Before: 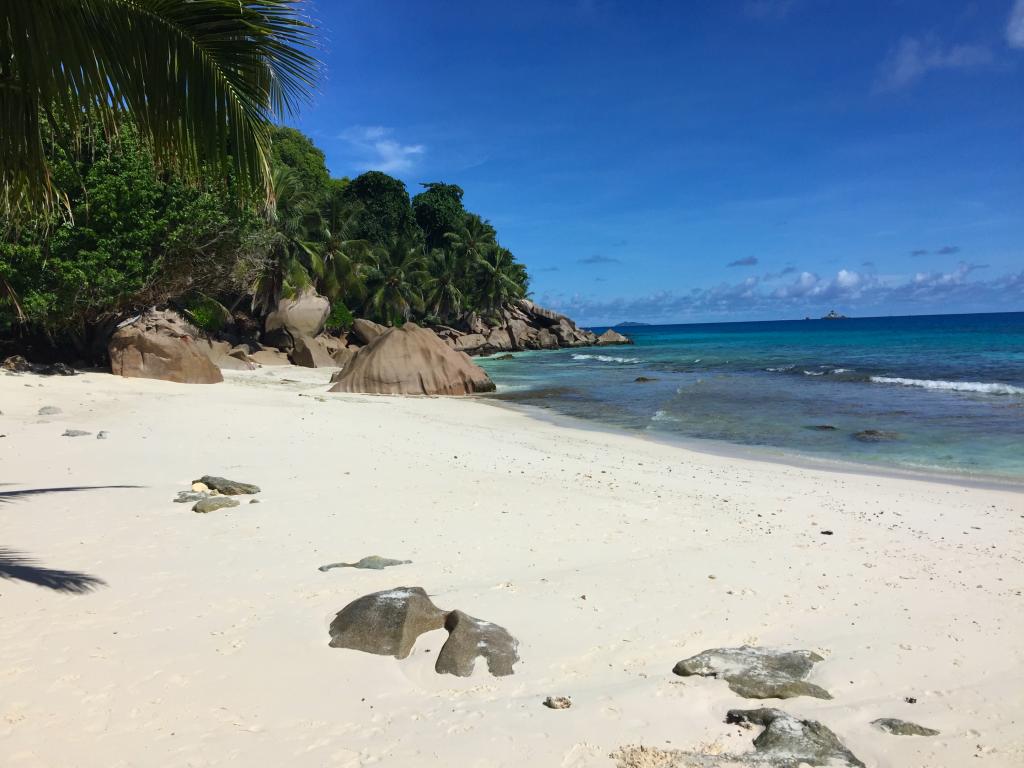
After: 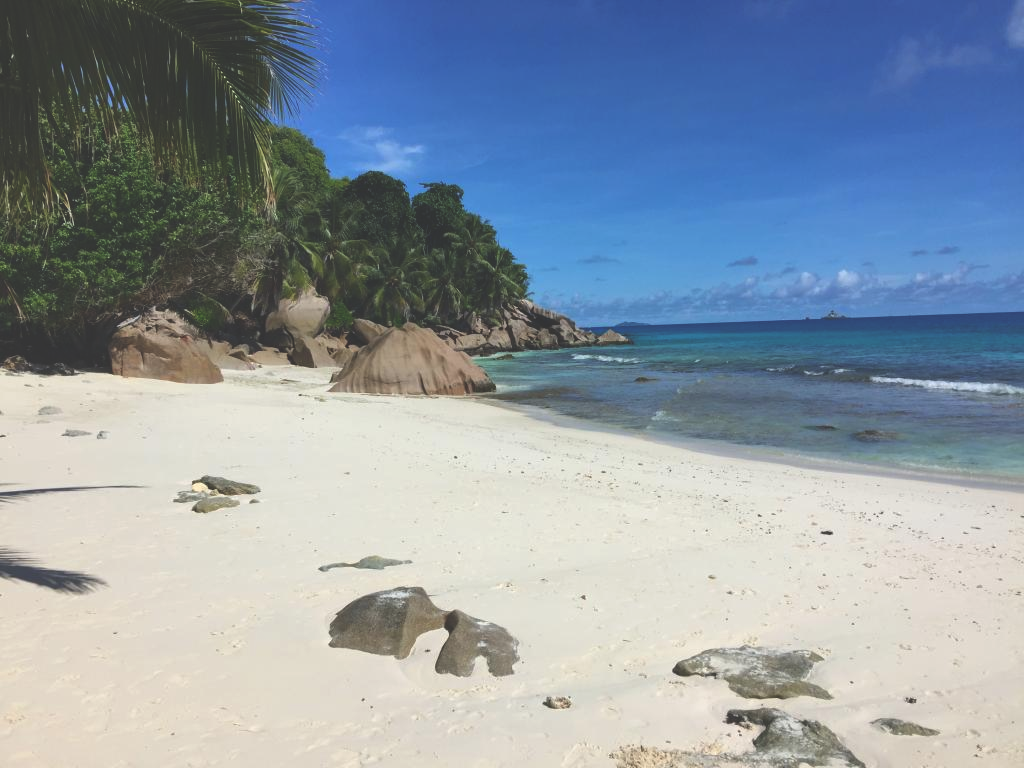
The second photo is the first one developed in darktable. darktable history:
shadows and highlights: shadows 25.26, highlights -24.82
exposure: black level correction -0.029, compensate highlight preservation false
